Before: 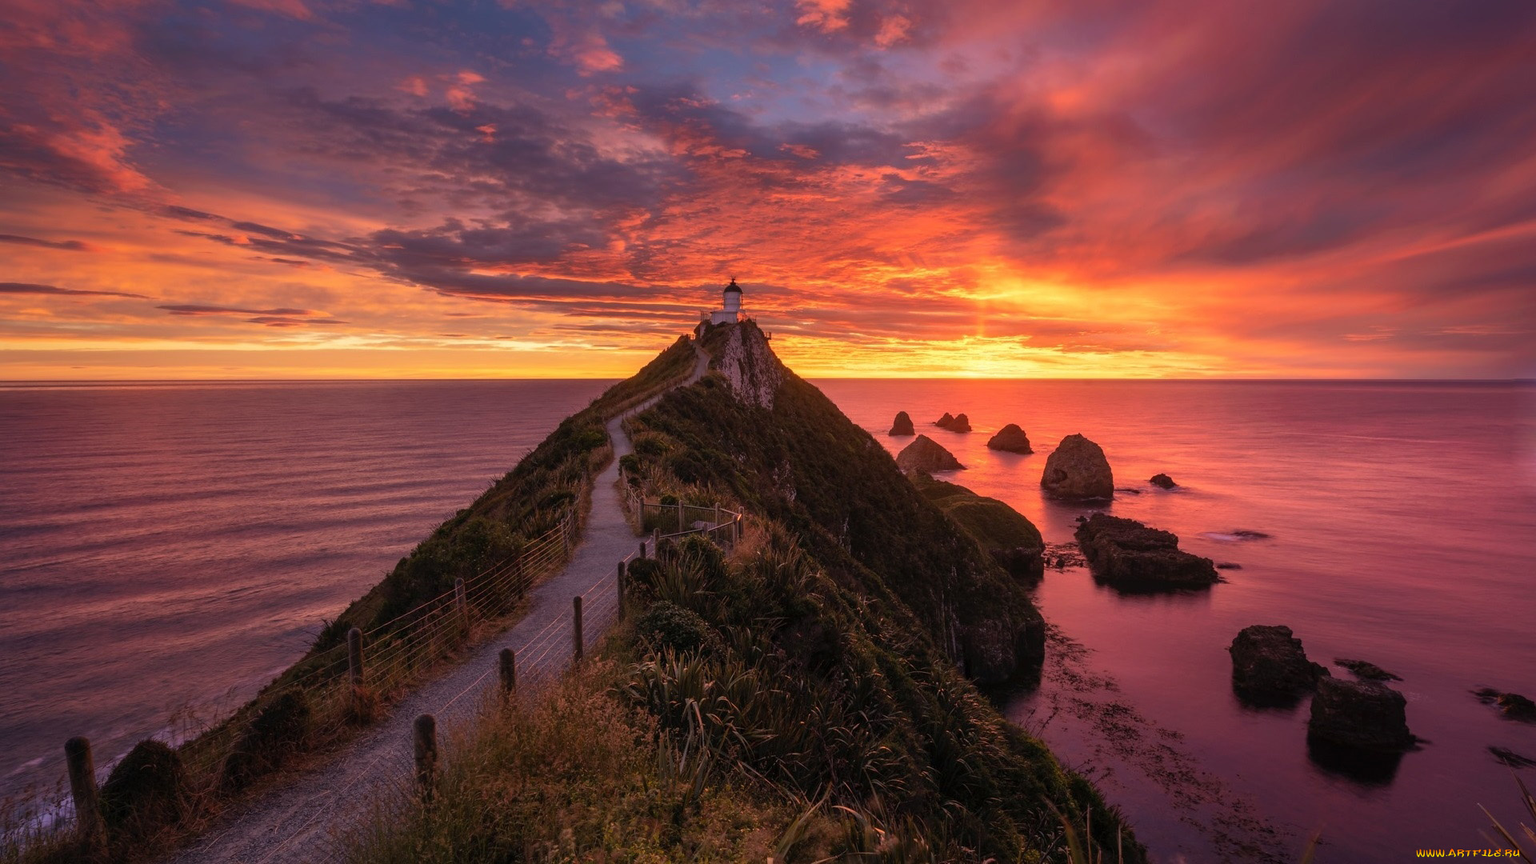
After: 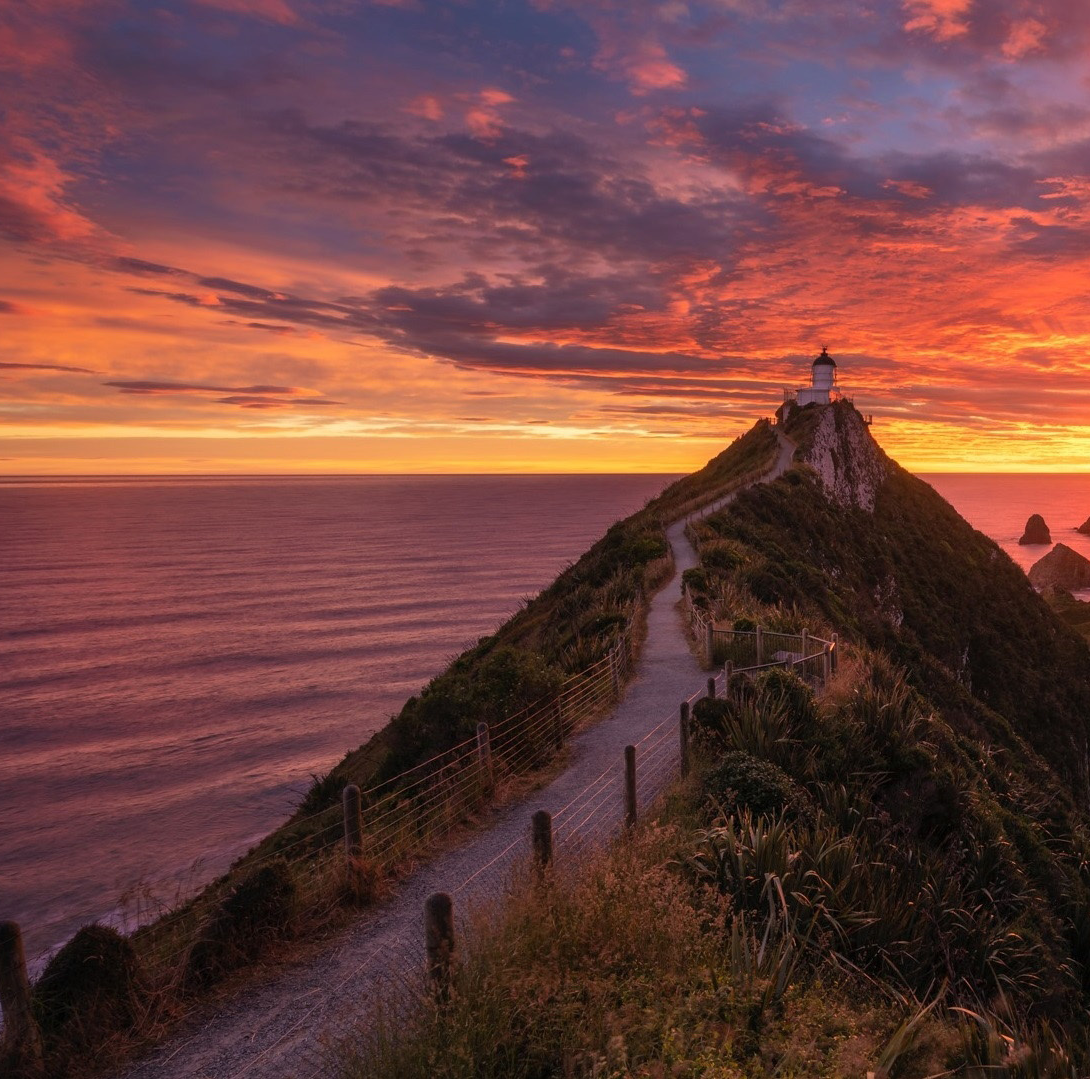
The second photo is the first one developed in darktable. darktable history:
crop: left 4.811%, right 38.404%
